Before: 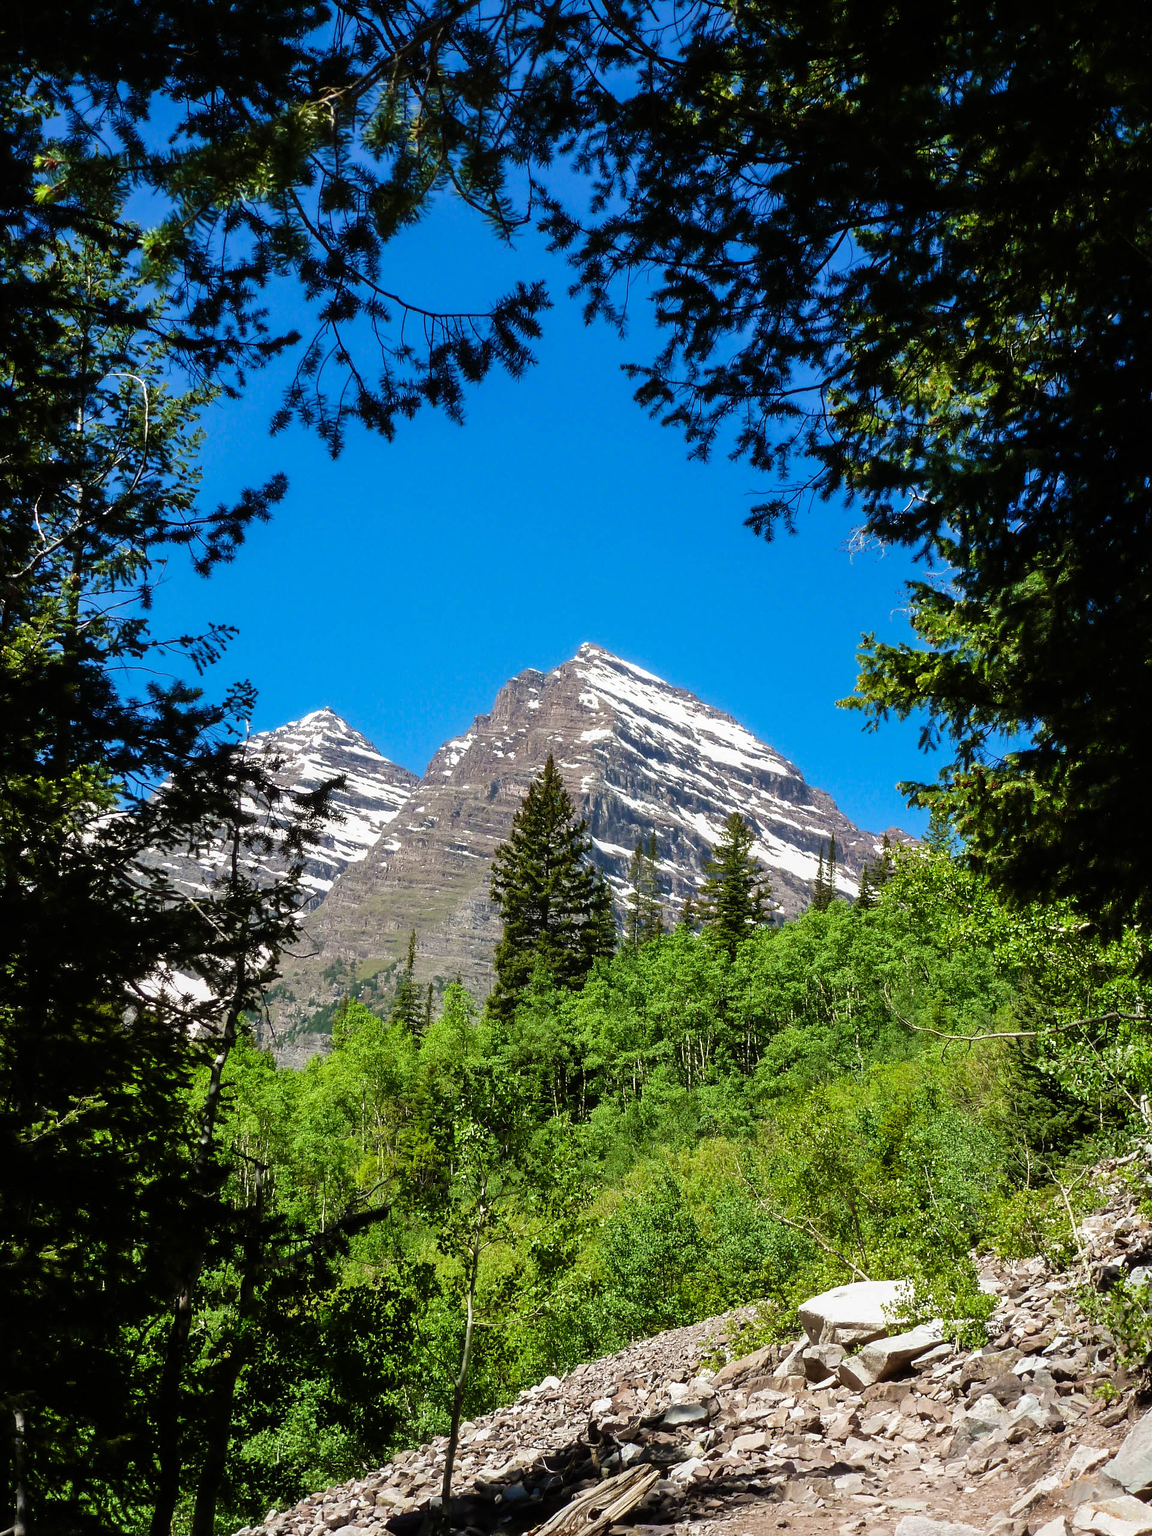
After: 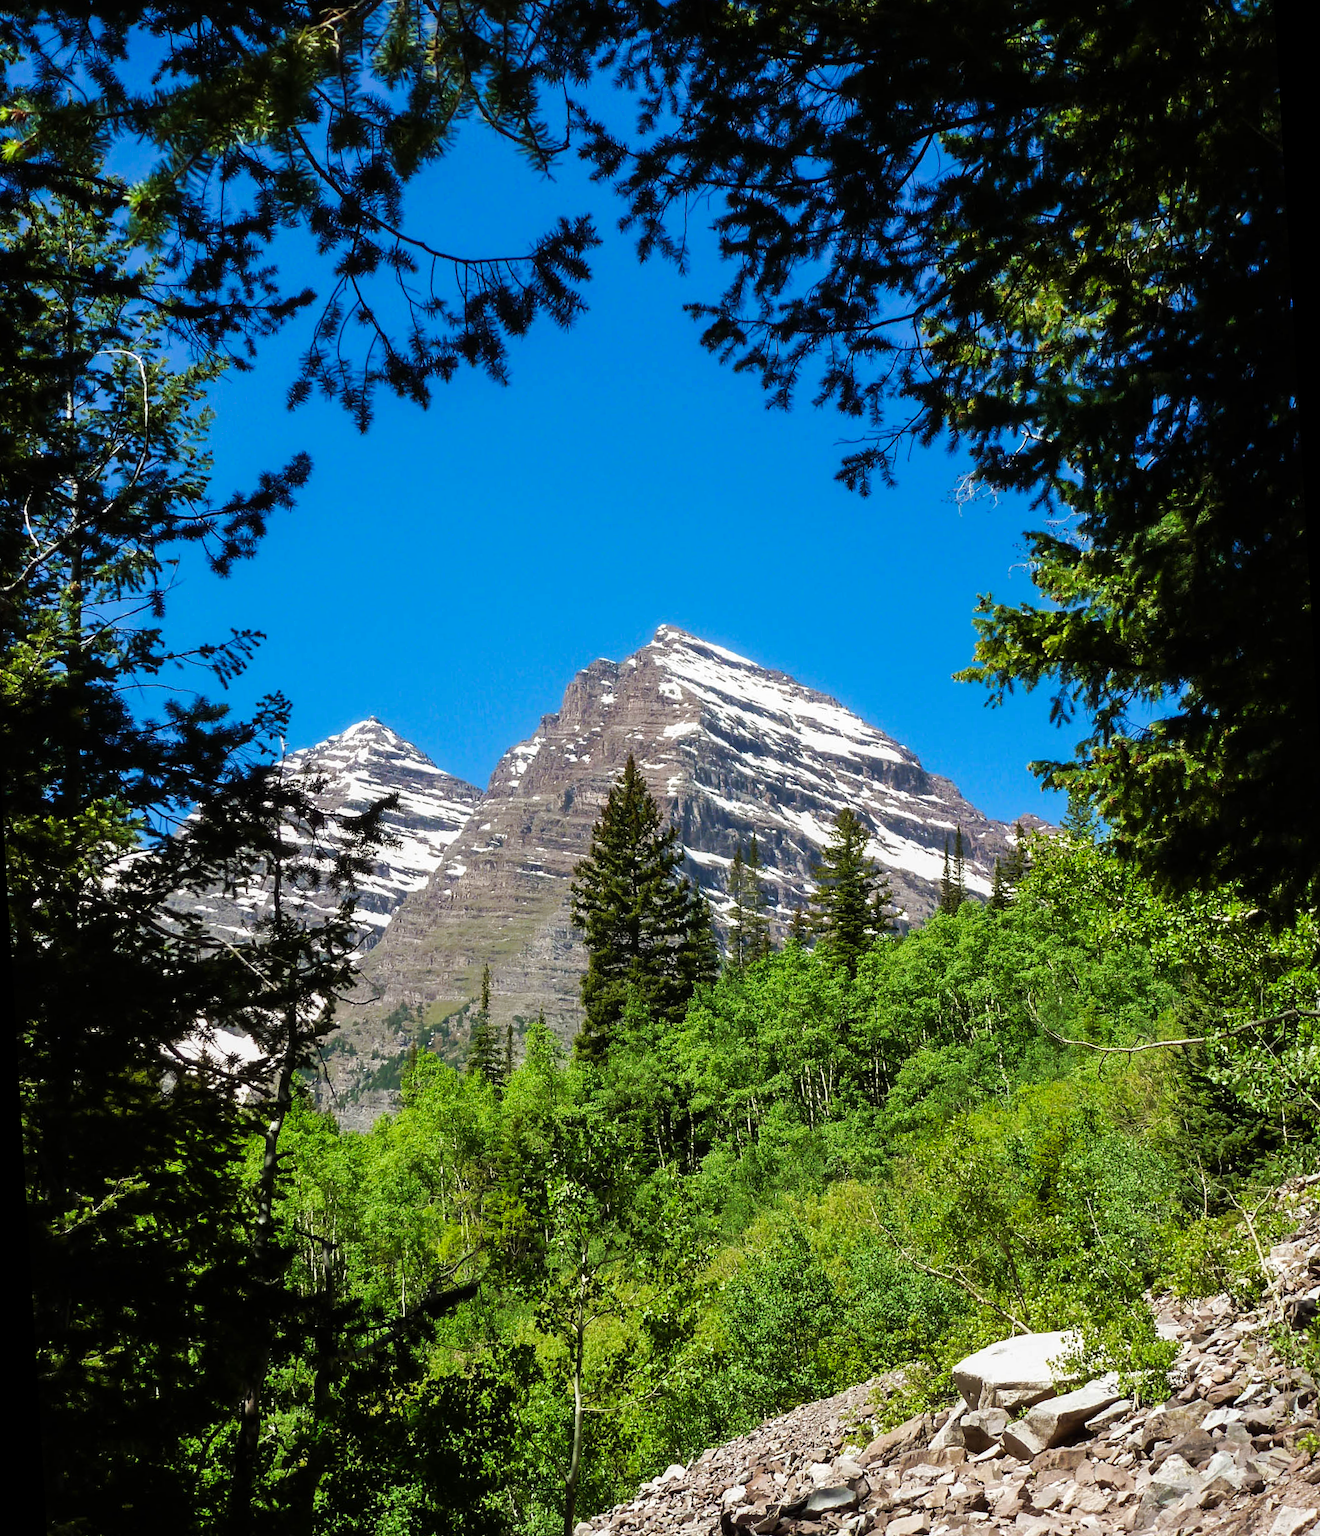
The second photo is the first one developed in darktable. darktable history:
tone curve: curves: ch0 [(0, 0) (0.003, 0.003) (0.011, 0.01) (0.025, 0.023) (0.044, 0.042) (0.069, 0.065) (0.1, 0.094) (0.136, 0.128) (0.177, 0.167) (0.224, 0.211) (0.277, 0.261) (0.335, 0.315) (0.399, 0.375) (0.468, 0.441) (0.543, 0.543) (0.623, 0.623) (0.709, 0.709) (0.801, 0.801) (0.898, 0.898) (1, 1)], preserve colors none
rotate and perspective: rotation -3.52°, crop left 0.036, crop right 0.964, crop top 0.081, crop bottom 0.919
